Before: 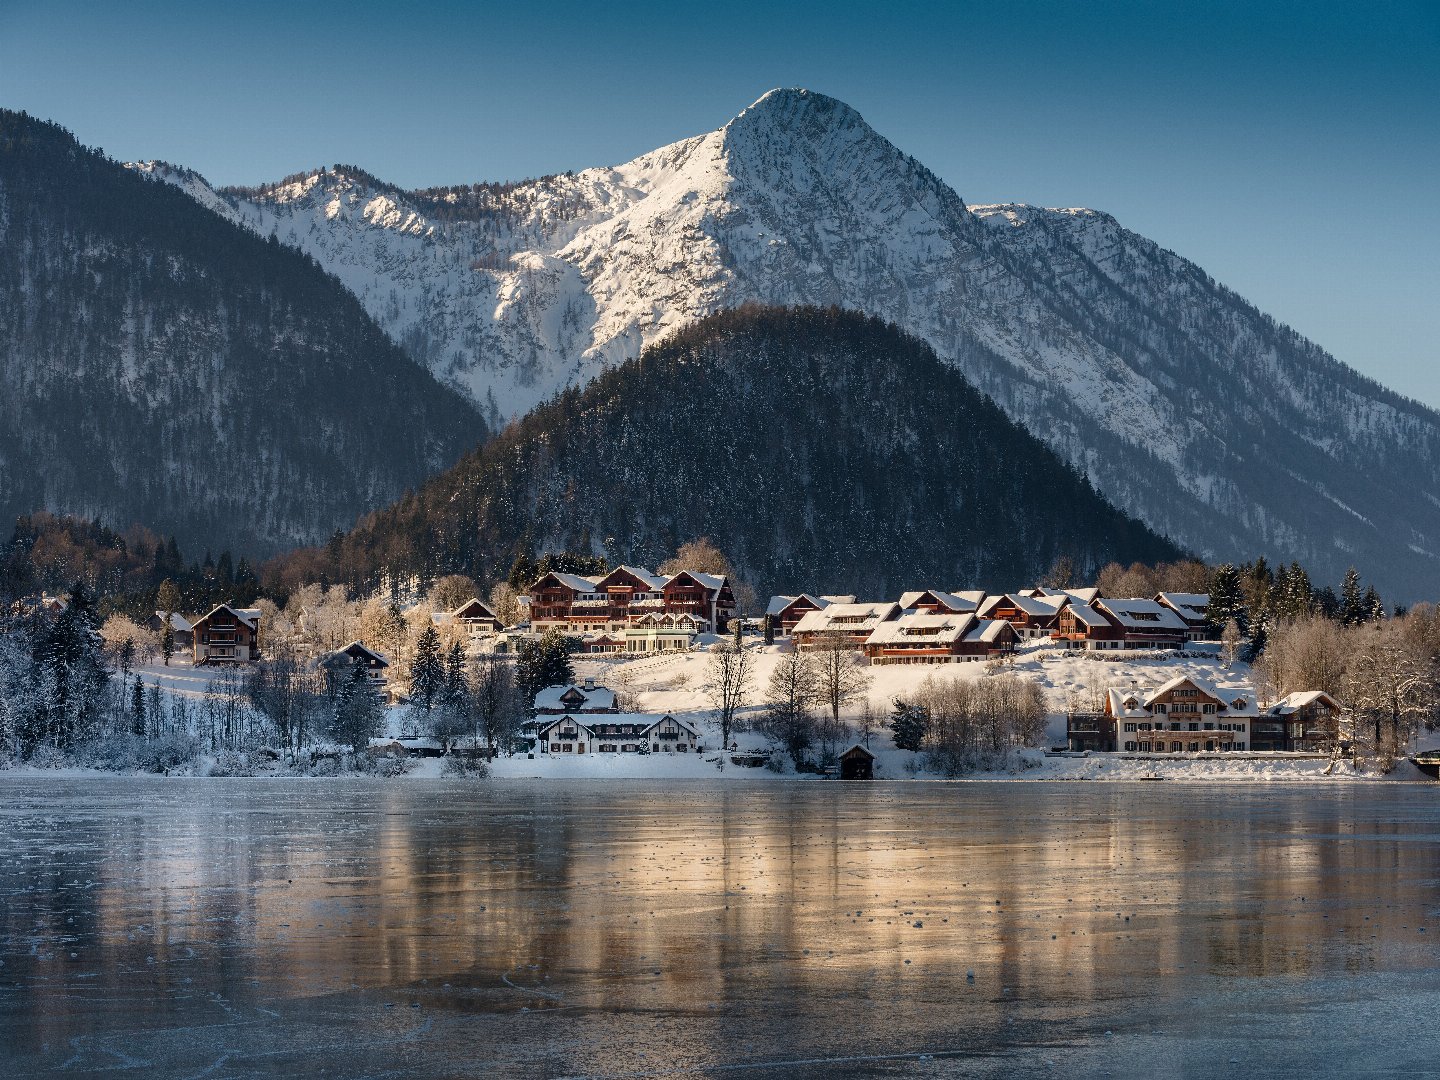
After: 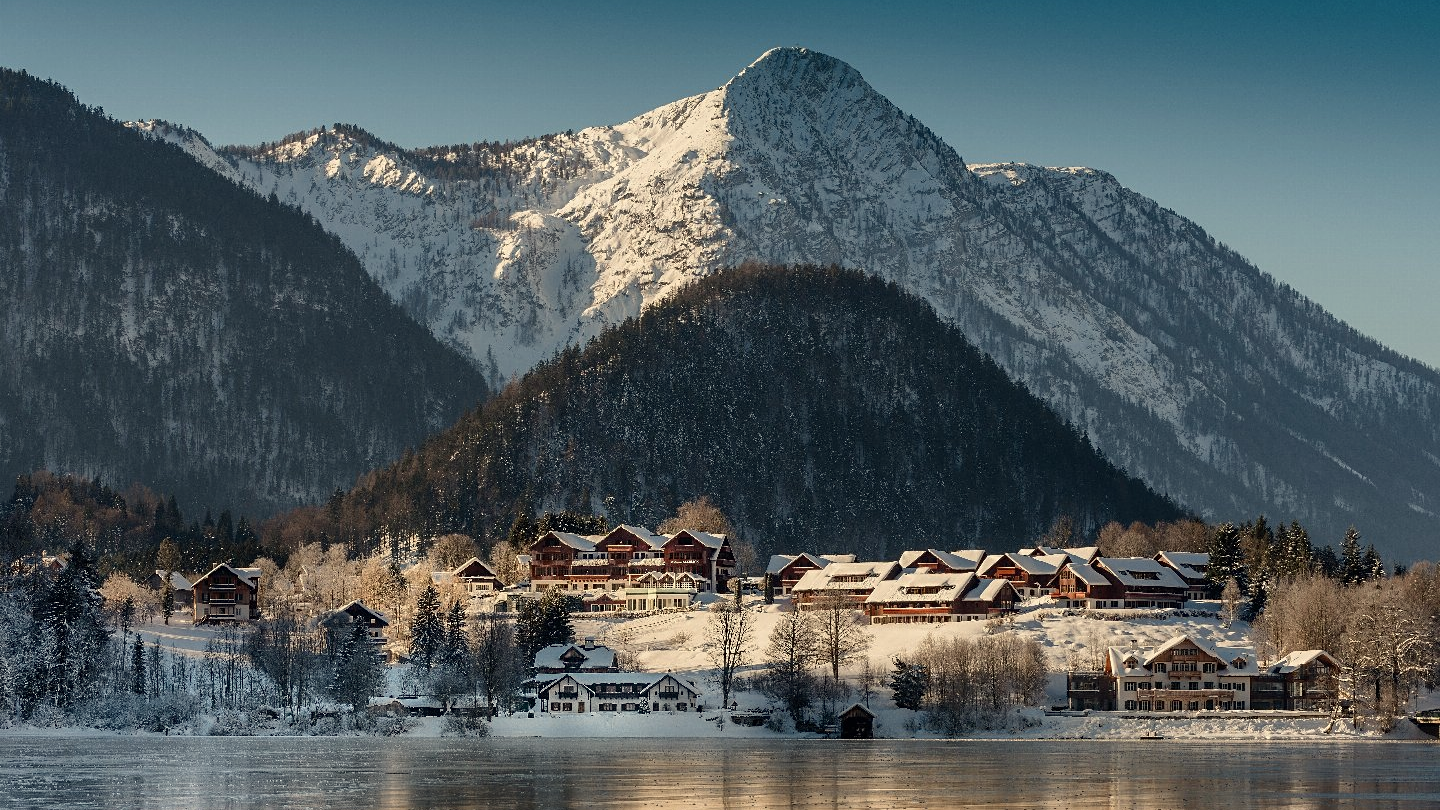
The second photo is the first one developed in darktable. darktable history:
crop: top 3.857%, bottom 21.132%
contrast brightness saturation: saturation -0.05
sharpen: amount 0.2
exposure: exposure -0.153 EV, compensate highlight preservation false
white balance: red 1.029, blue 0.92
